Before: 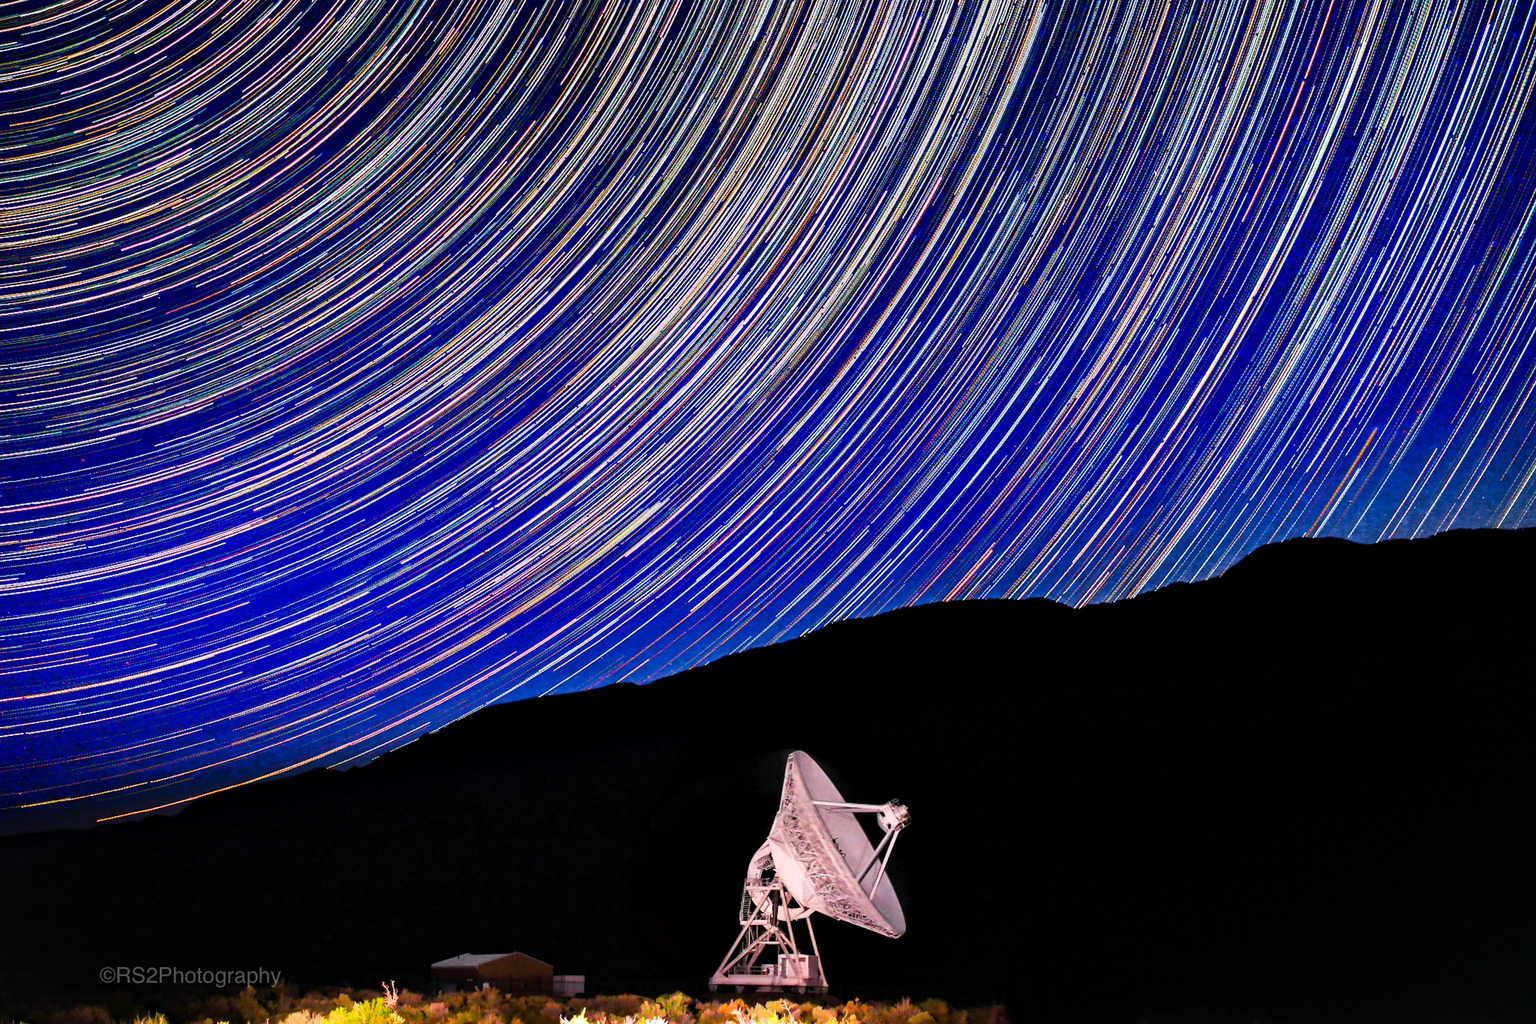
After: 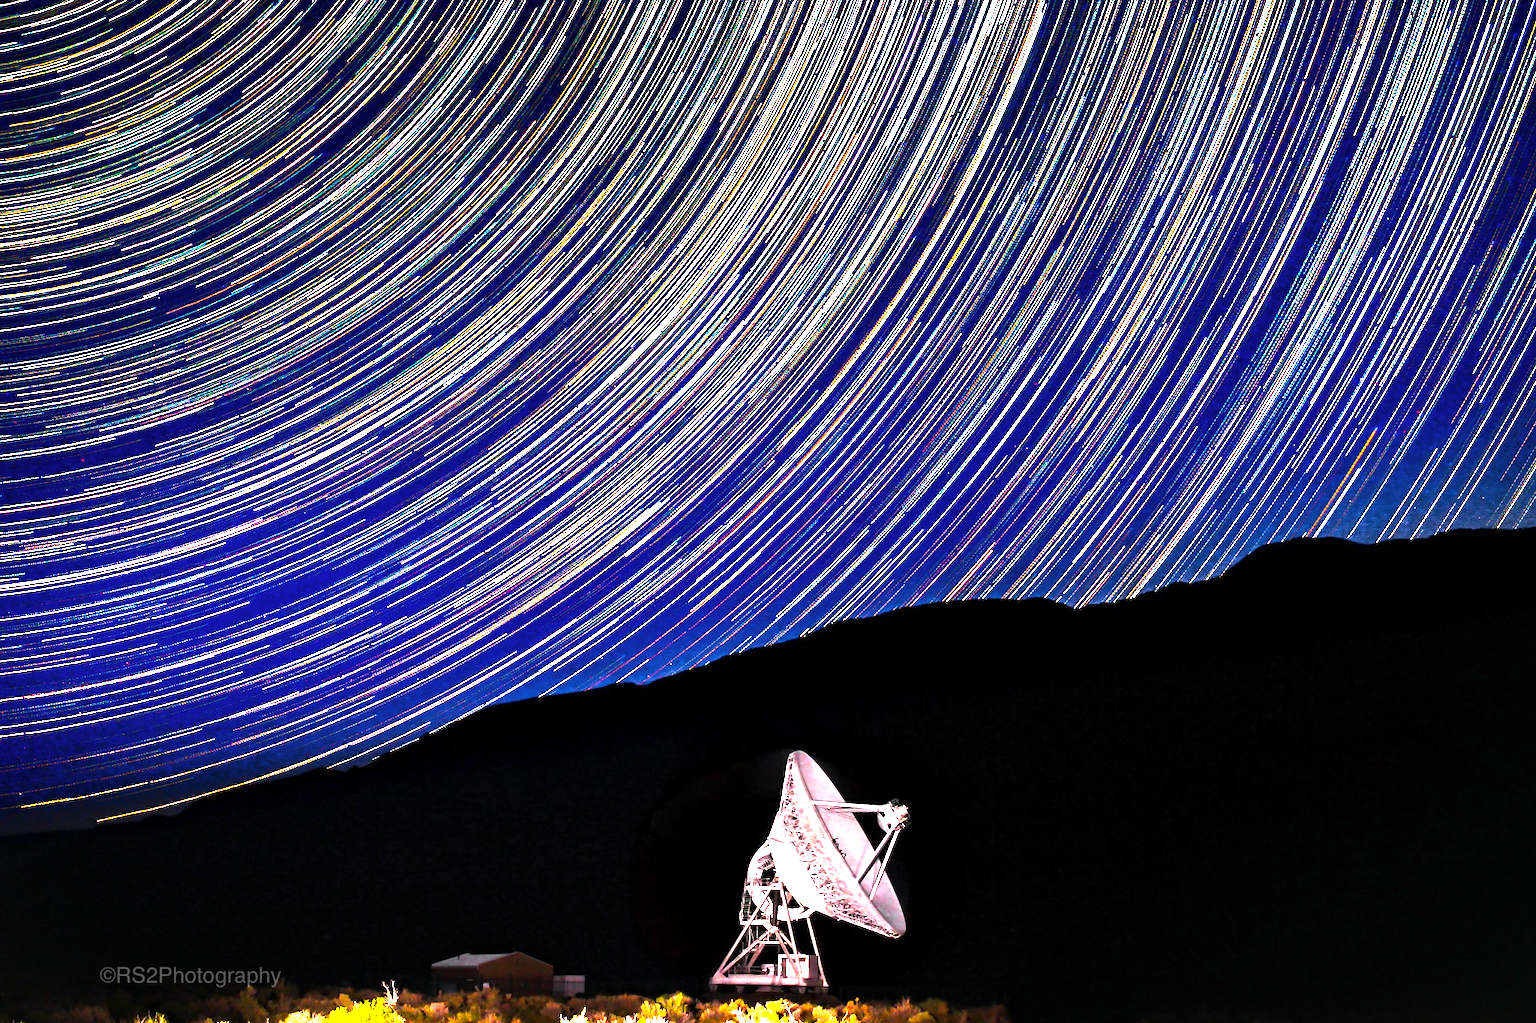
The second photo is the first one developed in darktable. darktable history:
shadows and highlights: shadows 11.82, white point adjustment 1.15, highlights color adjustment 39.66%, soften with gaussian
tone equalizer: on, module defaults
color balance rgb: perceptual saturation grading › global saturation 0.952%, perceptual brilliance grading › highlights 74.871%, perceptual brilliance grading › shadows -29.897%, contrast -19.699%
